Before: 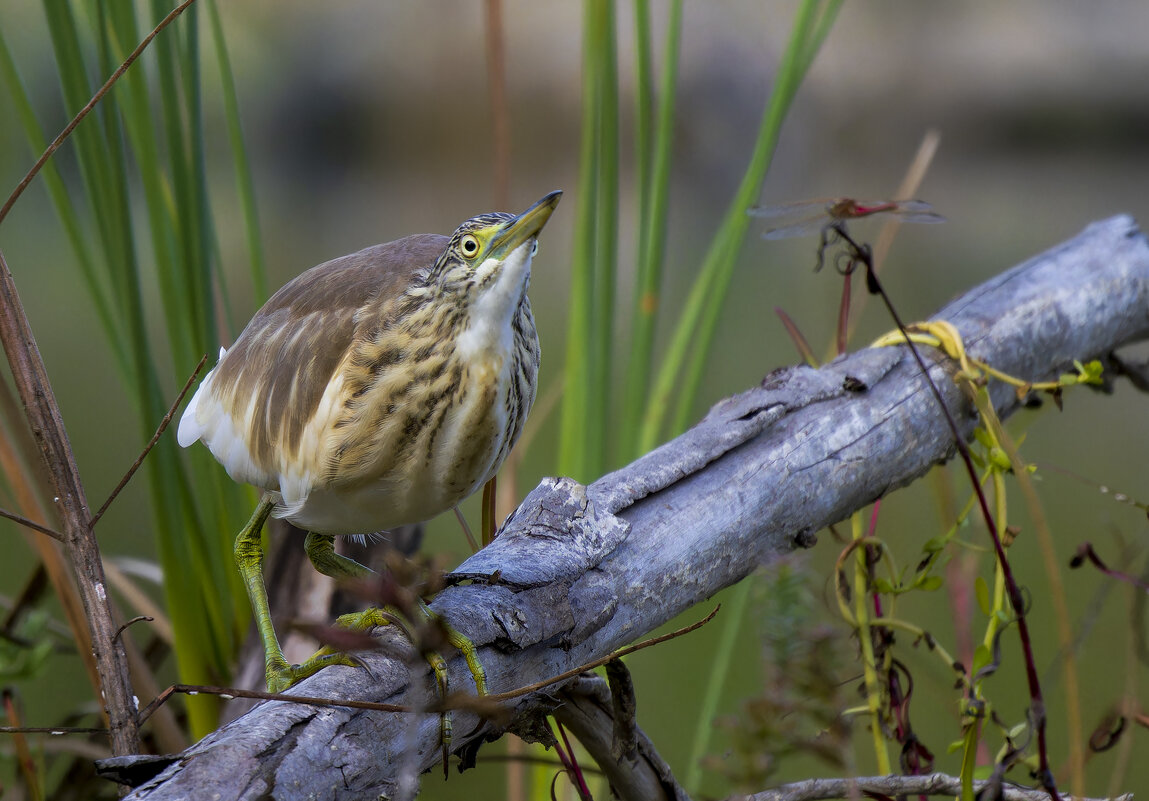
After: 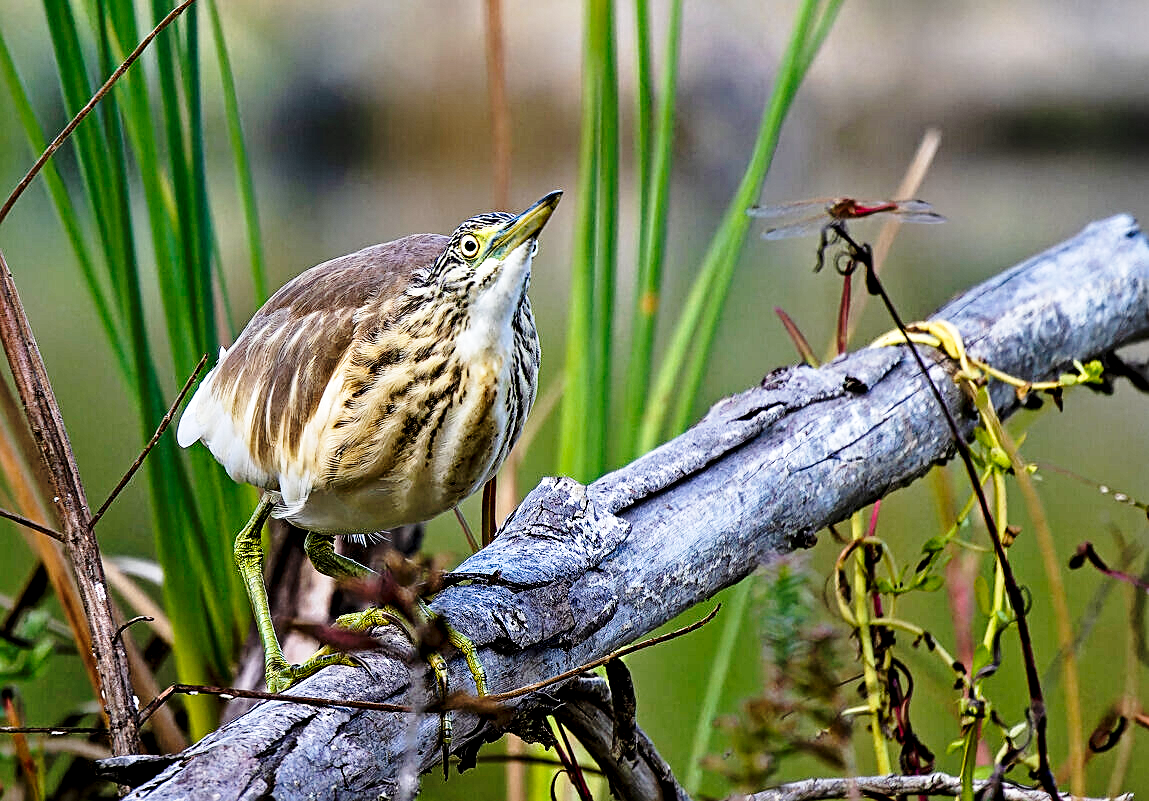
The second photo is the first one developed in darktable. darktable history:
sharpen: on, module defaults
base curve: curves: ch0 [(0, 0) (0.028, 0.03) (0.121, 0.232) (0.46, 0.748) (0.859, 0.968) (1, 1)], preserve colors none
contrast equalizer: octaves 7, y [[0.5, 0.542, 0.583, 0.625, 0.667, 0.708], [0.5 ×6], [0.5 ×6], [0 ×6], [0 ×6]]
